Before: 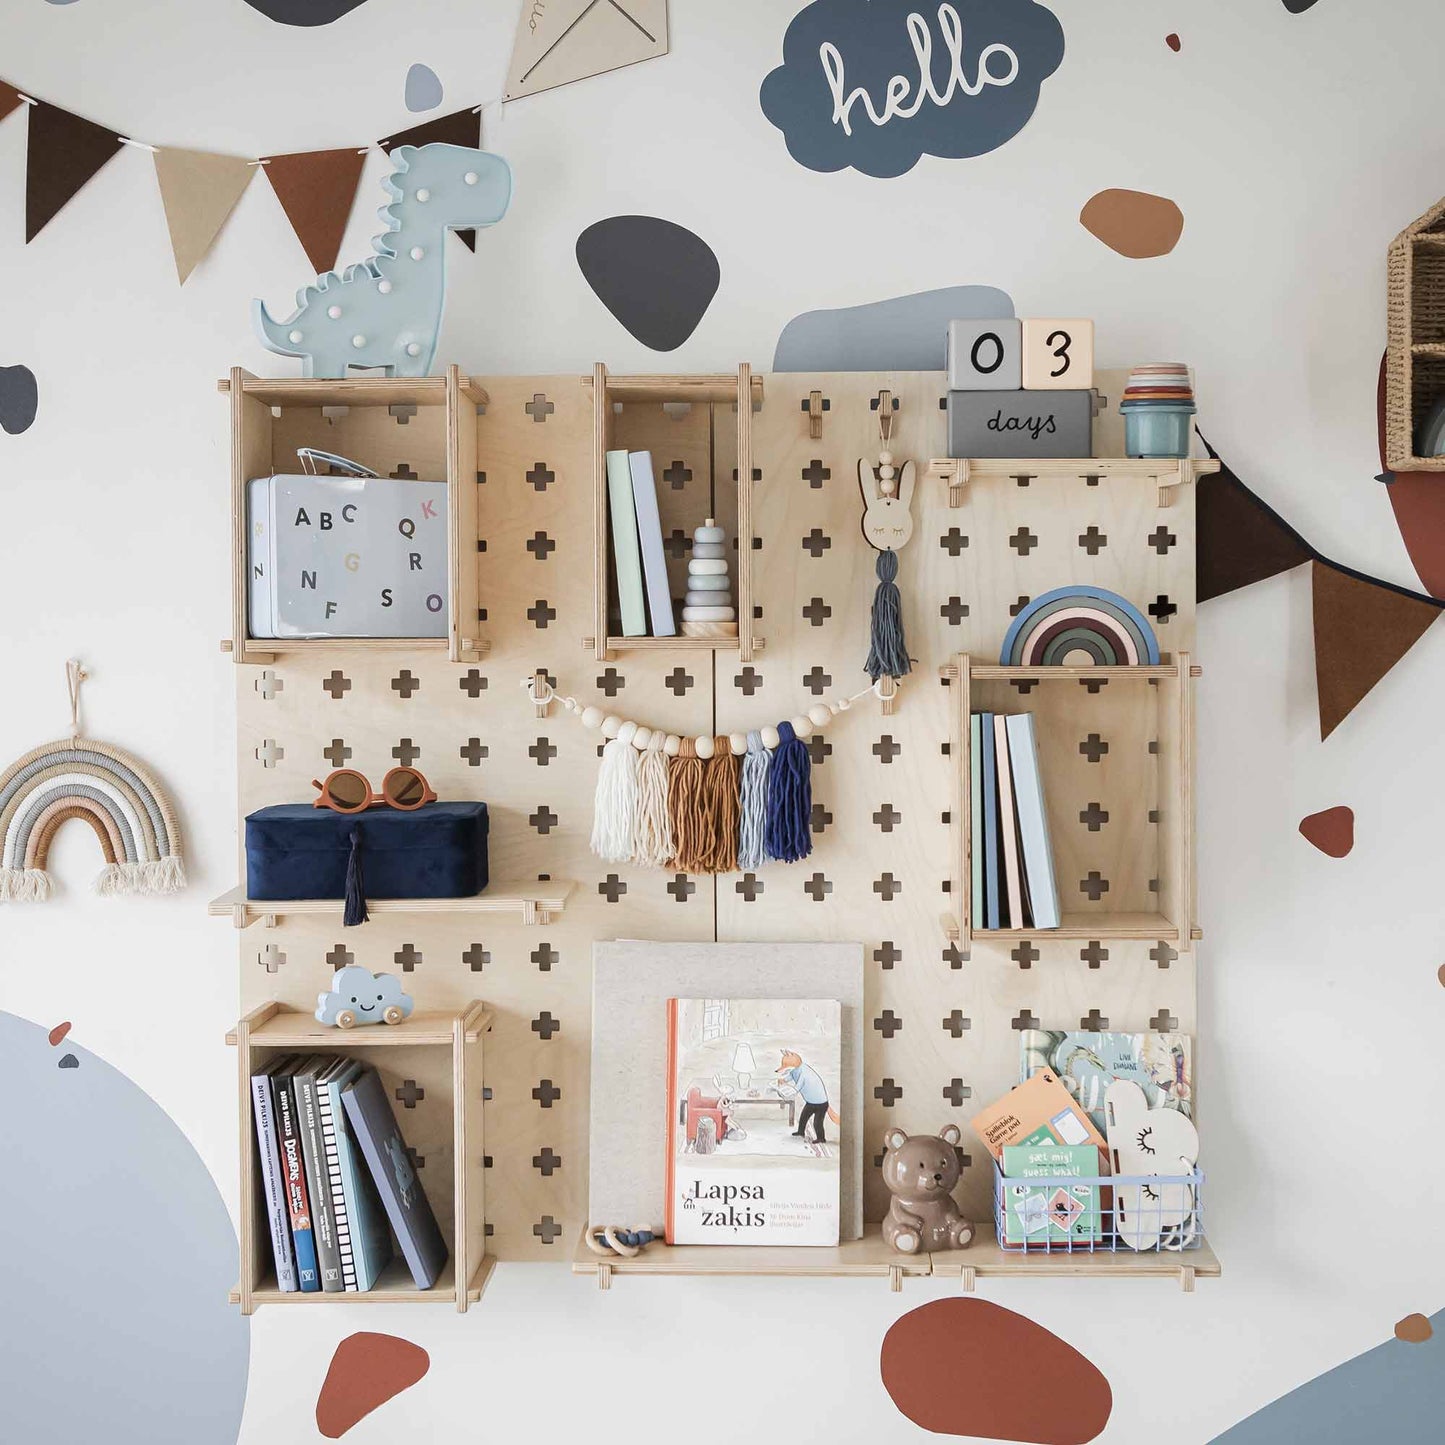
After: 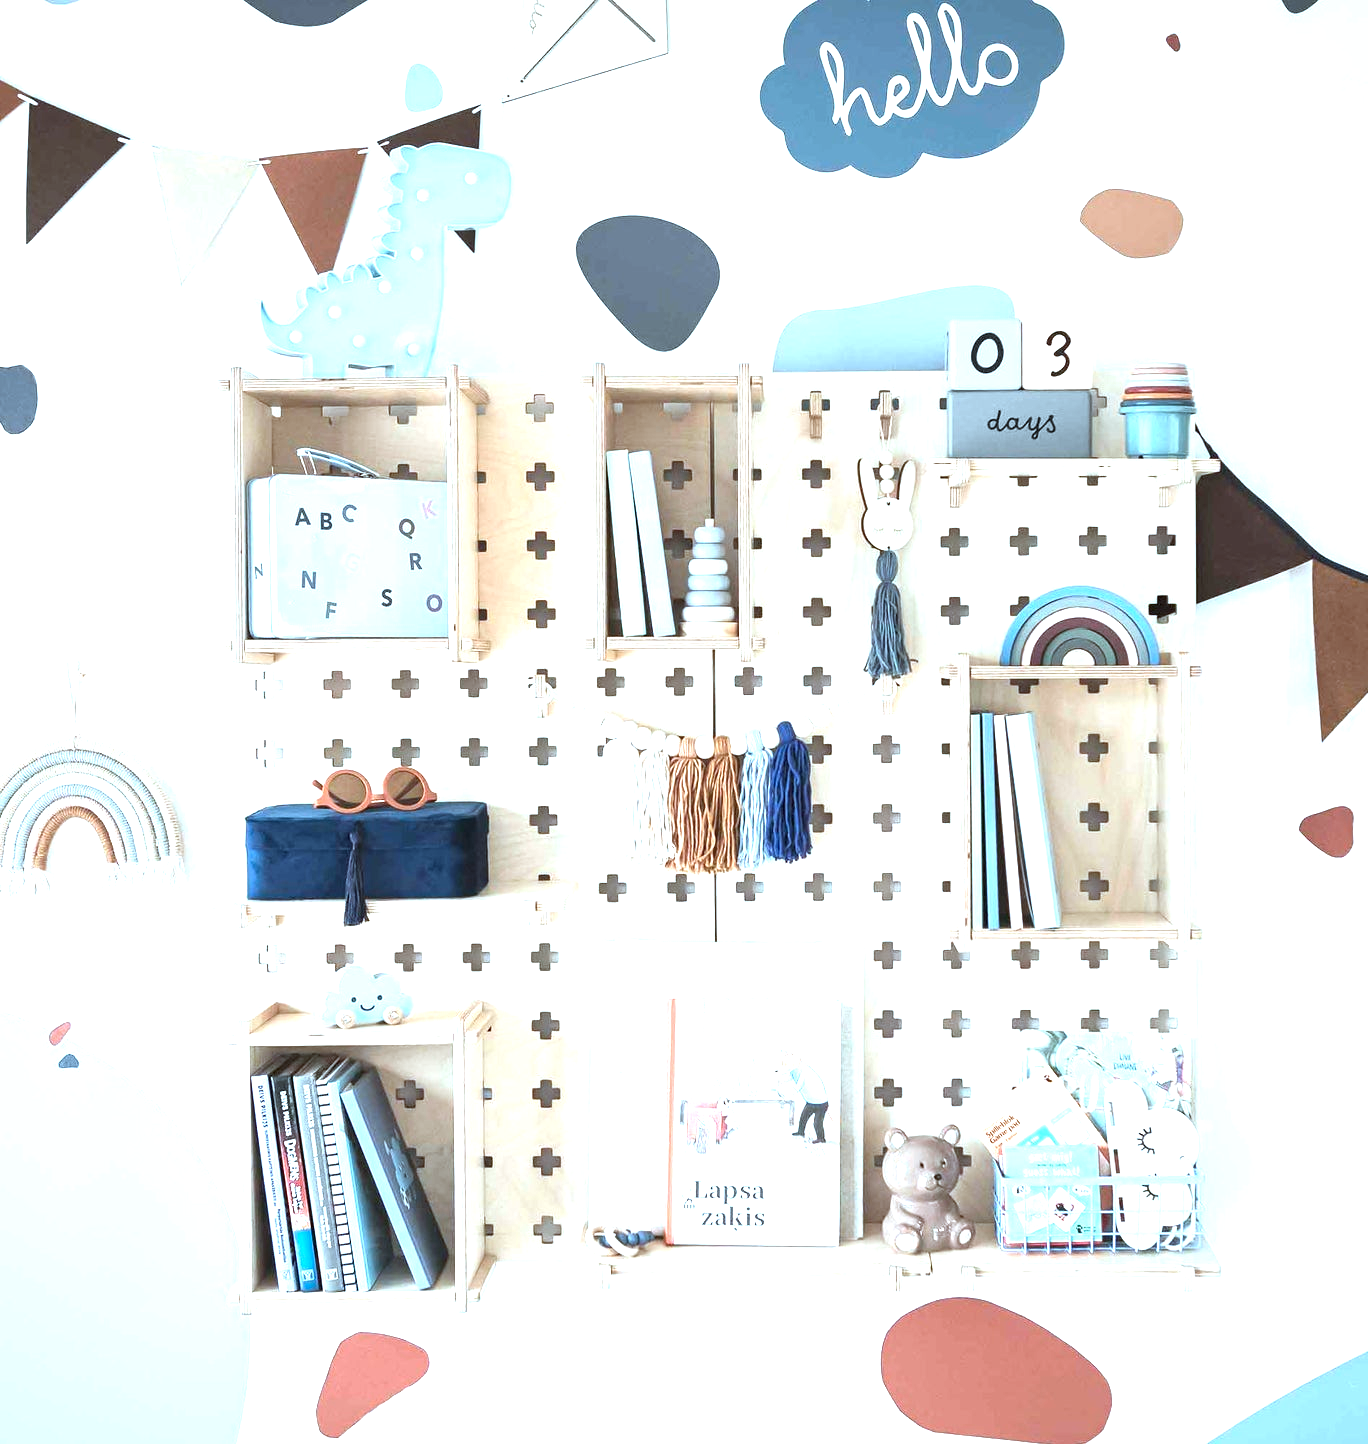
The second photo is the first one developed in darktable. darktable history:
exposure: black level correction 0, exposure 1.49 EV, compensate highlight preservation false
crop and rotate: right 5.299%
color correction: highlights a* -10.5, highlights b* -18.98
